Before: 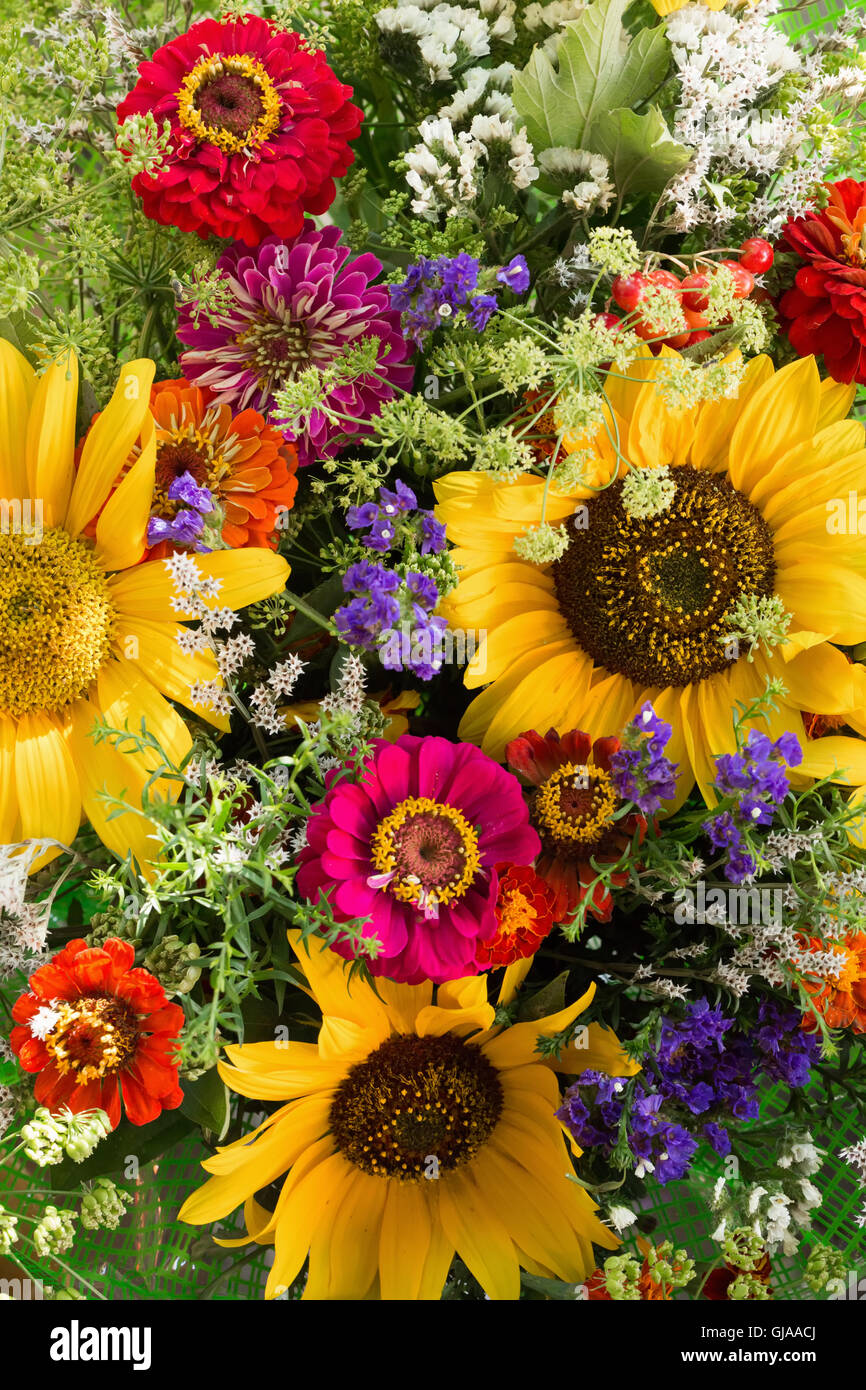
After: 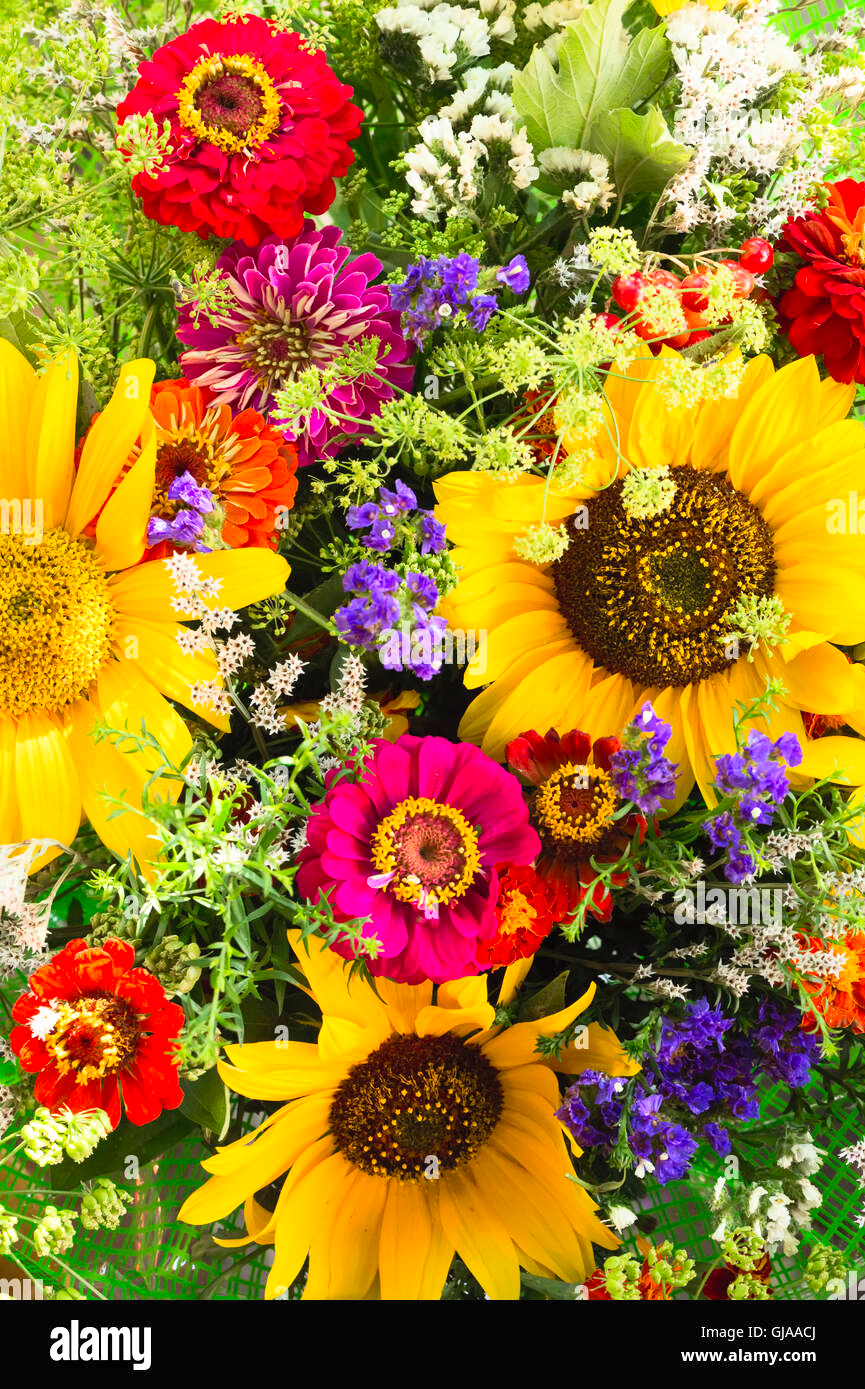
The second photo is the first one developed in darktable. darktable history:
contrast brightness saturation: contrast 0.241, brightness 0.253, saturation 0.387
crop and rotate: left 0.064%, bottom 0.007%
